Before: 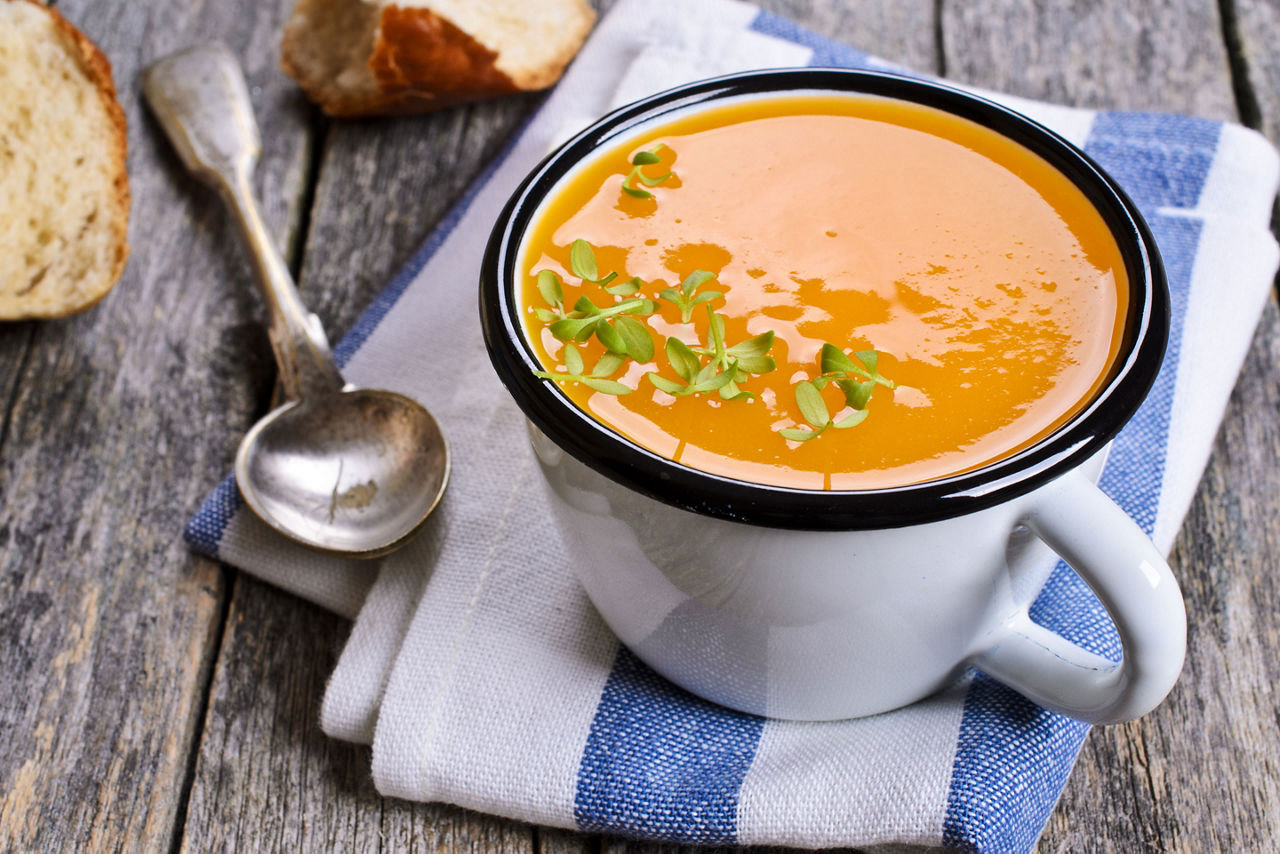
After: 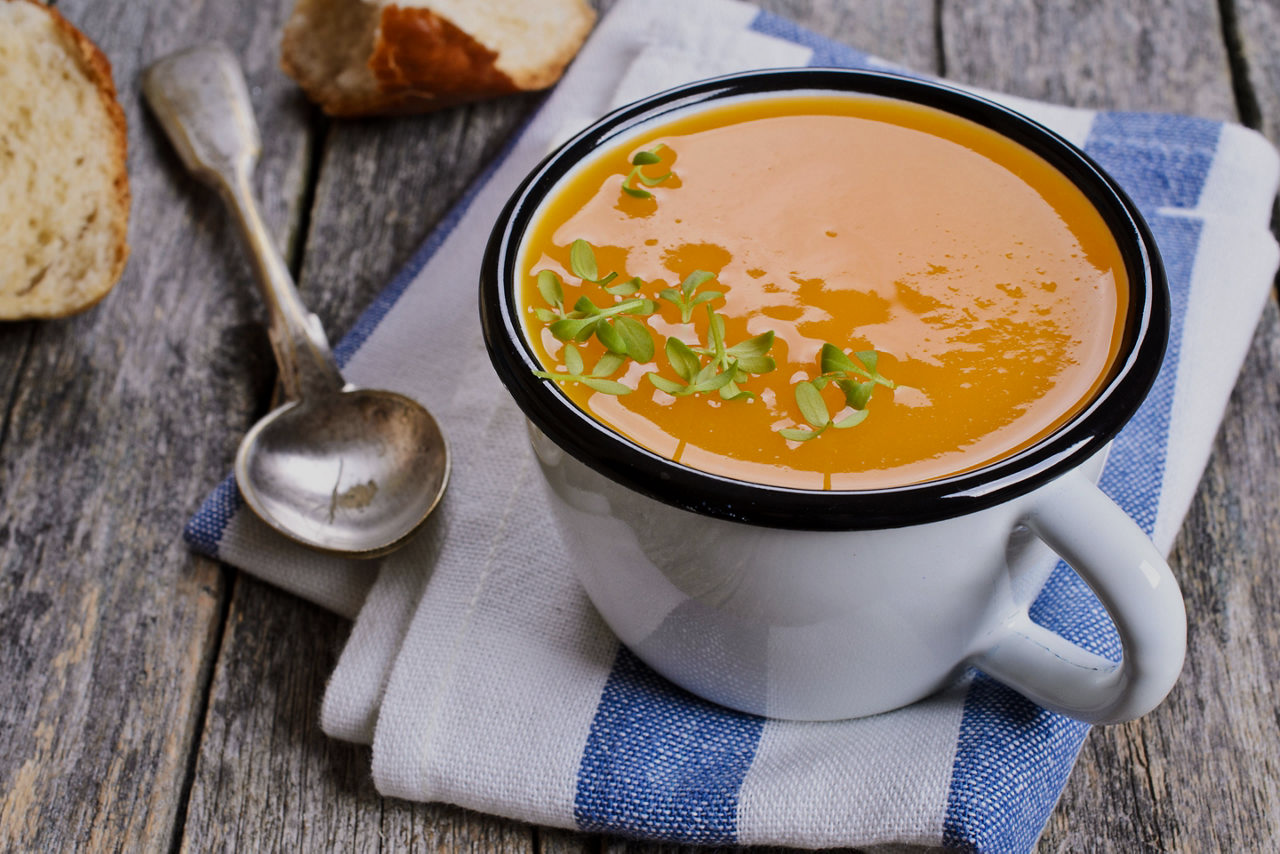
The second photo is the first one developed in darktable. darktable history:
exposure: exposure -0.493 EV, compensate highlight preservation false
